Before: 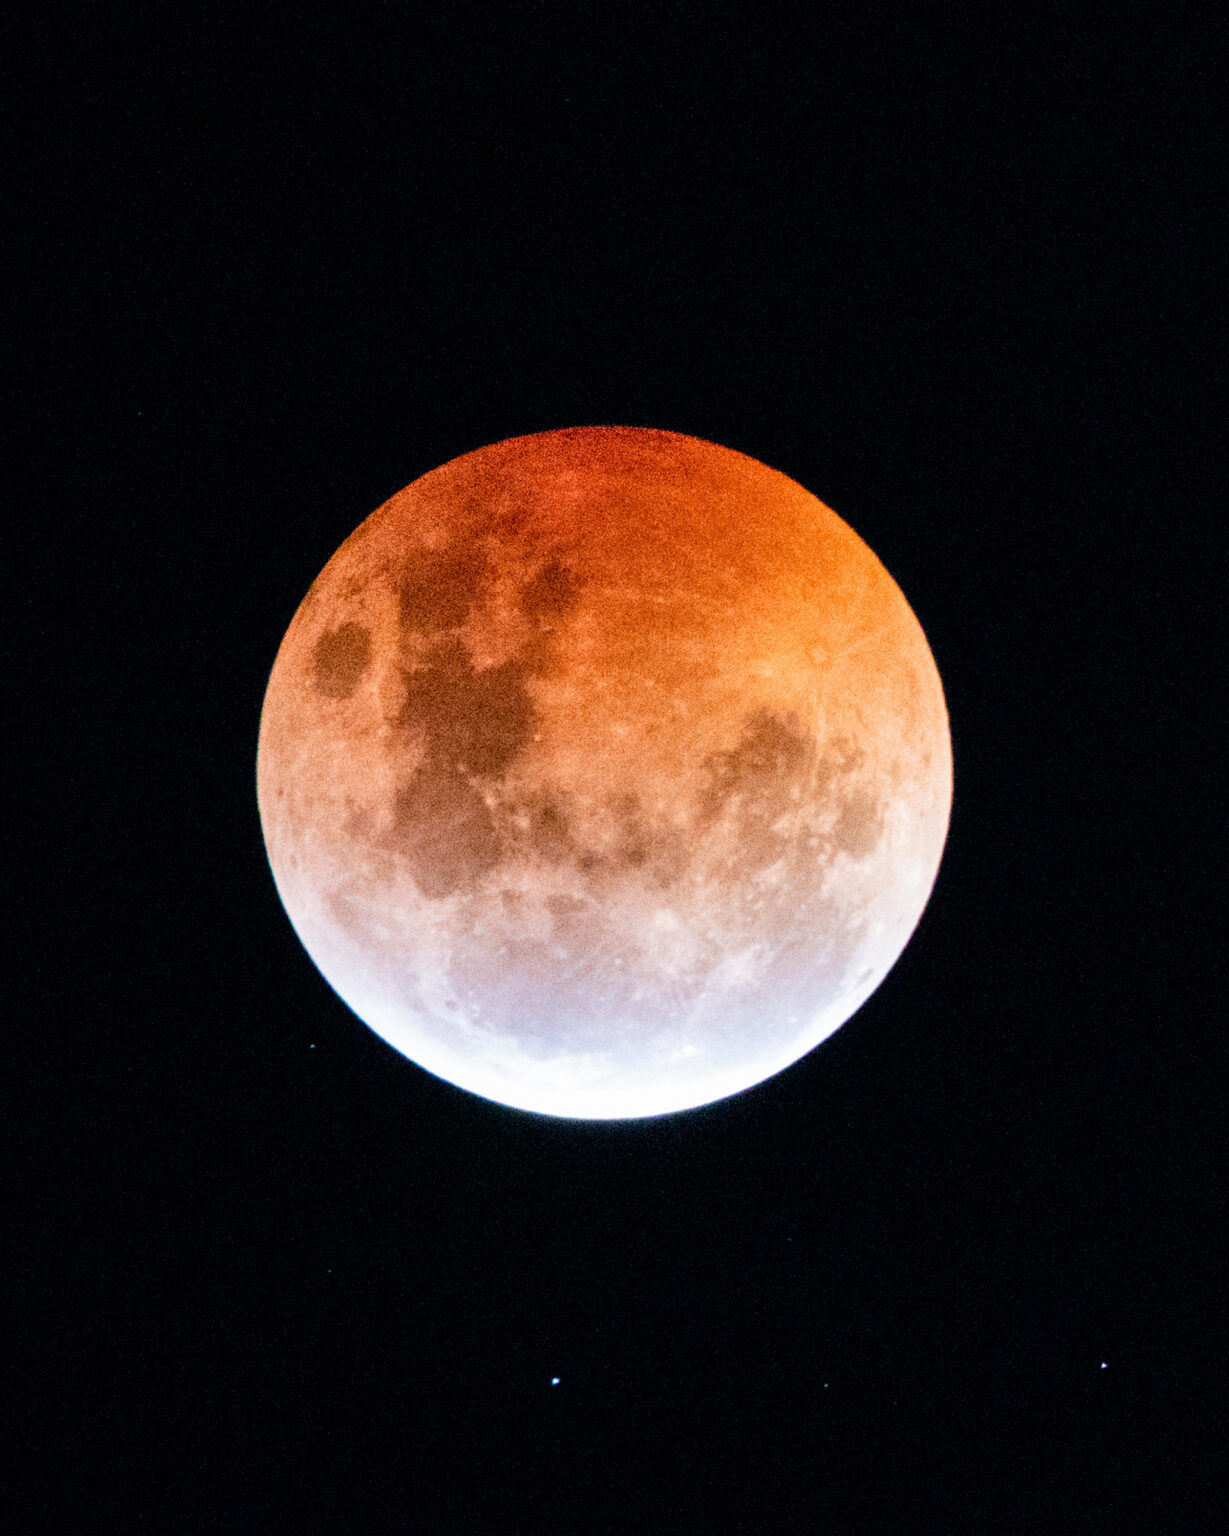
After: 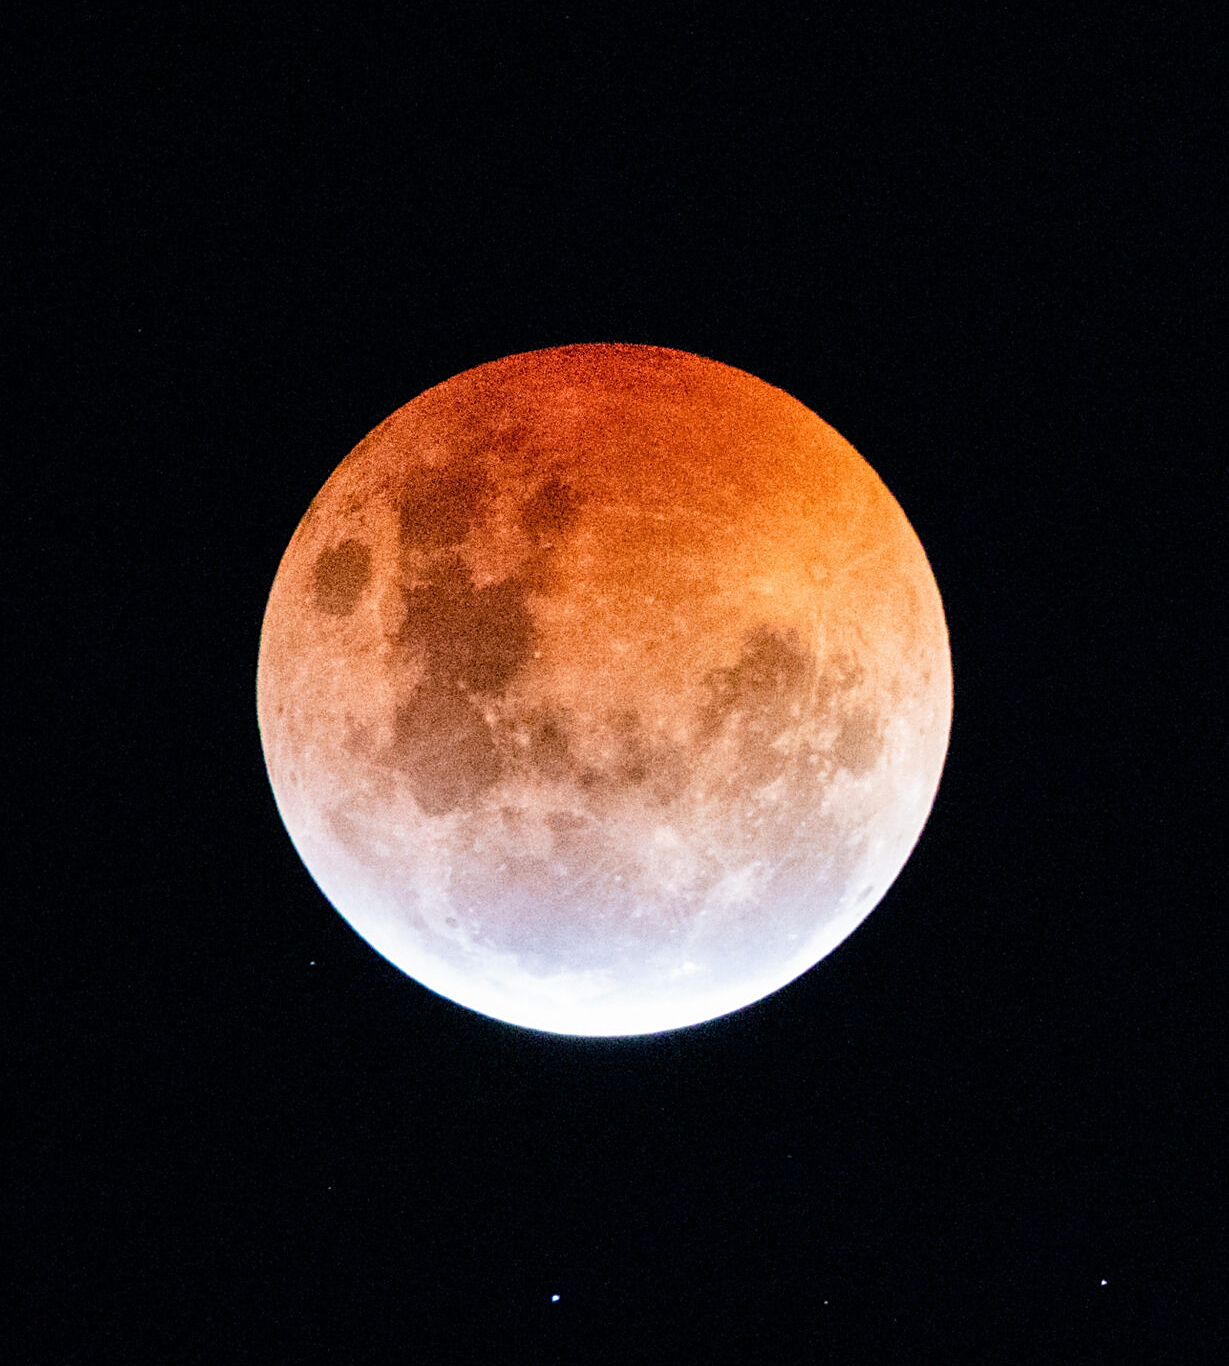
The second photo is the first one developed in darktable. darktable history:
sharpen: on, module defaults
crop and rotate: top 5.442%, bottom 5.624%
